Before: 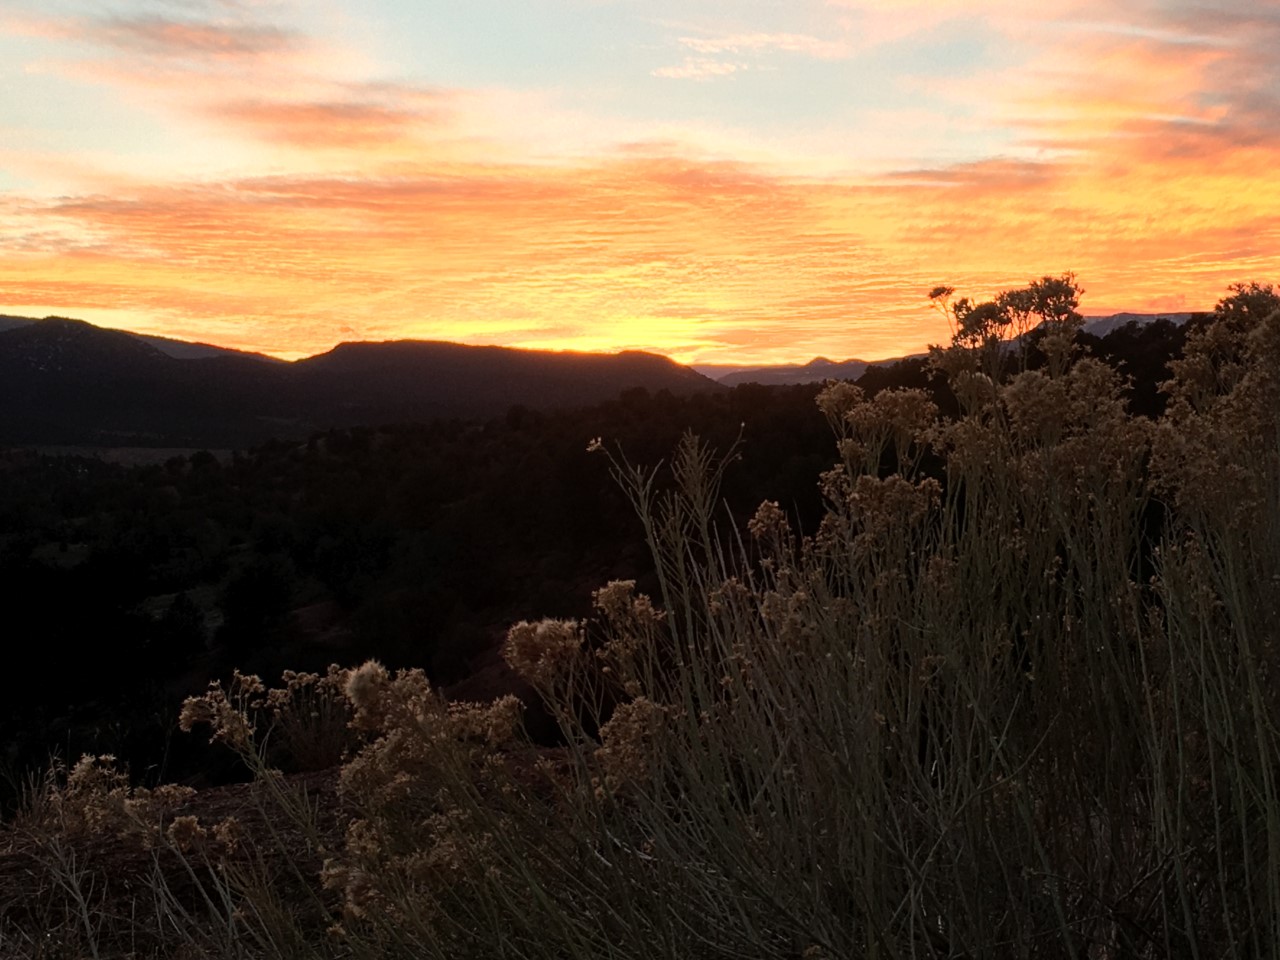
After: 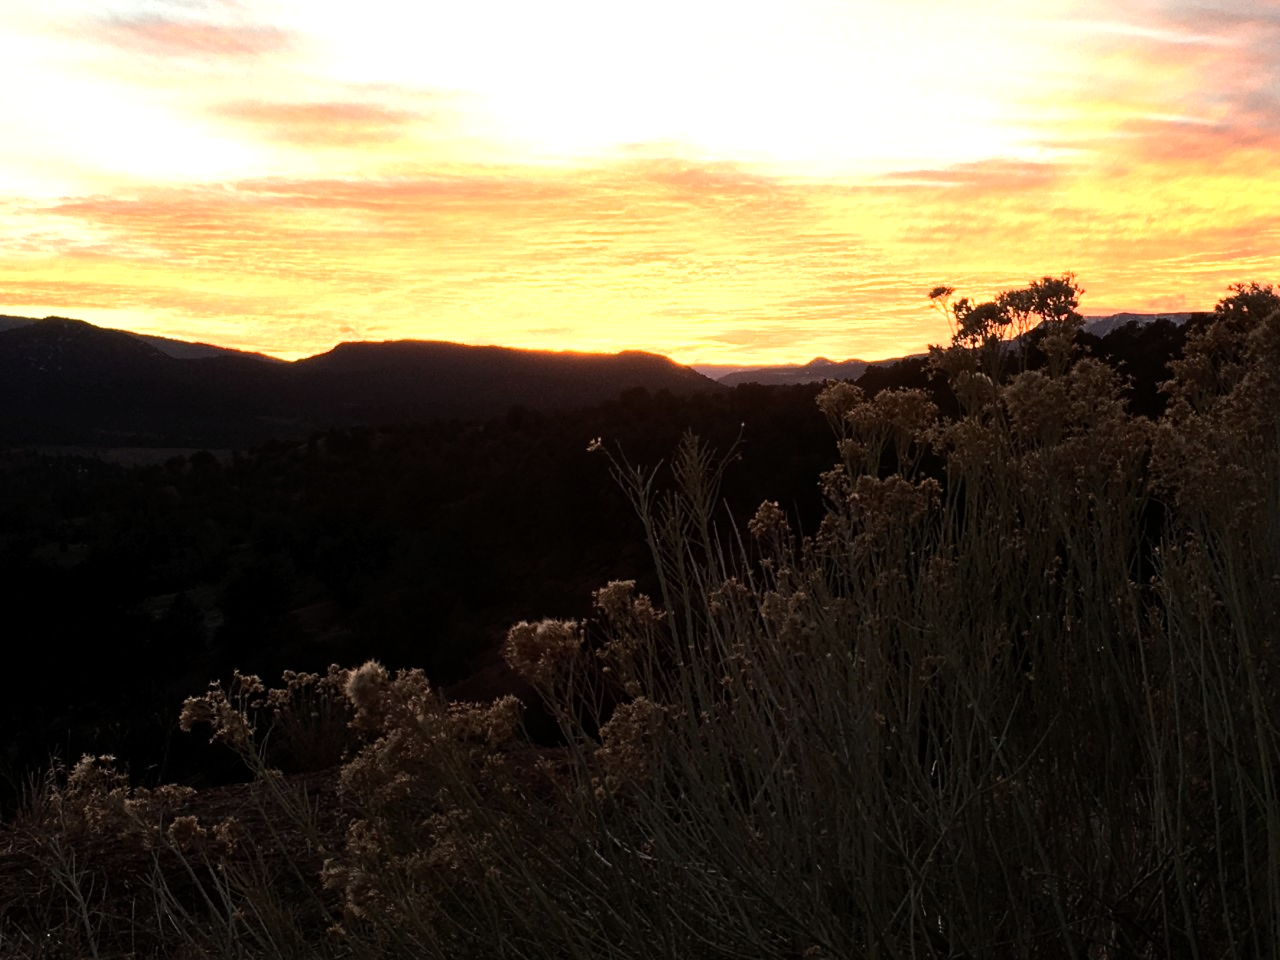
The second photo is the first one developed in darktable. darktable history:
tone equalizer: -8 EV -0.713 EV, -7 EV -0.734 EV, -6 EV -0.593 EV, -5 EV -0.414 EV, -3 EV 0.396 EV, -2 EV 0.6 EV, -1 EV 0.7 EV, +0 EV 0.767 EV, edges refinement/feathering 500, mask exposure compensation -1.57 EV, preserve details no
